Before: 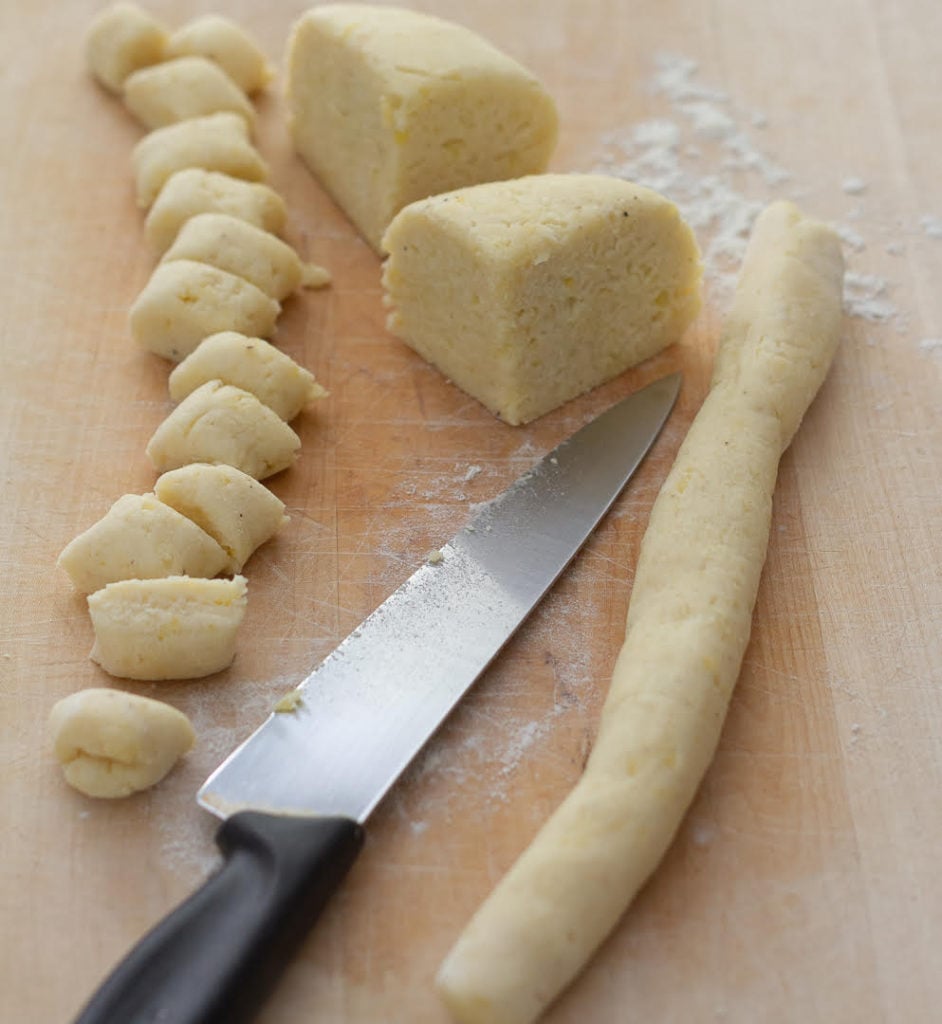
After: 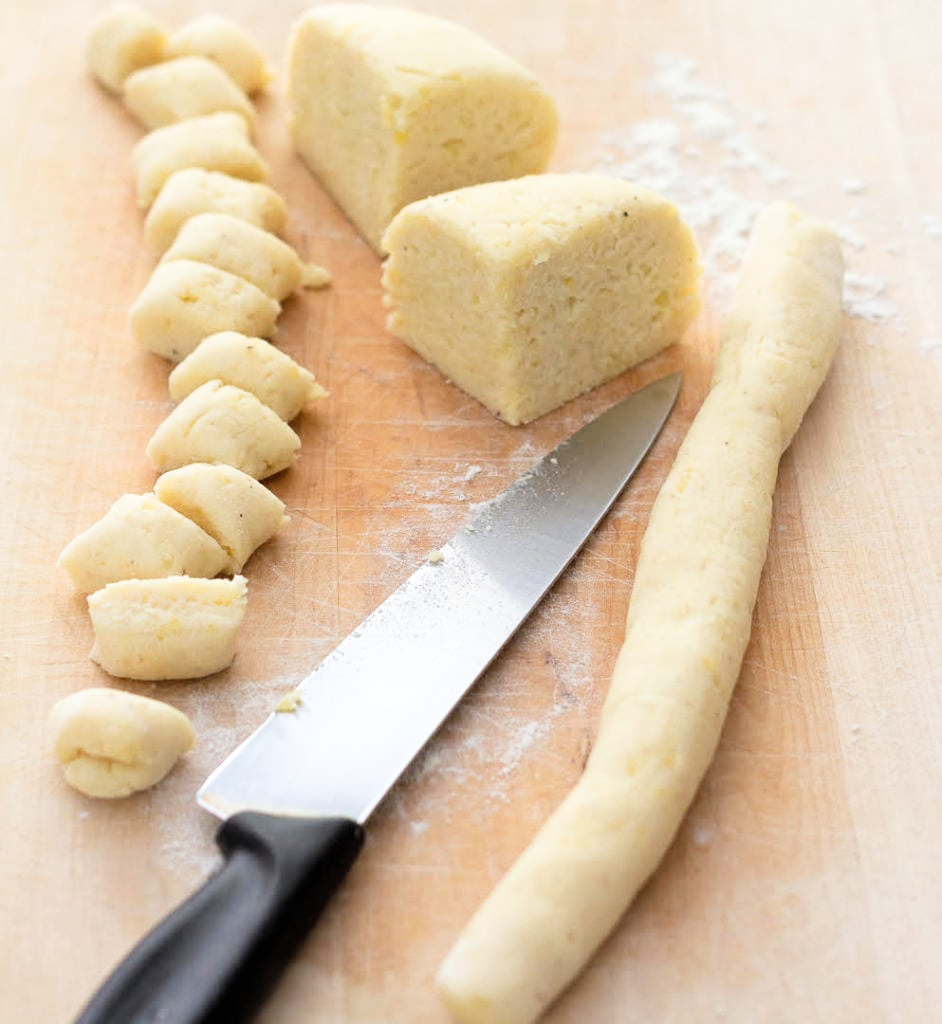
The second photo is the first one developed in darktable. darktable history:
exposure: exposure 0.943 EV, compensate highlight preservation false
filmic rgb: black relative exposure -5 EV, white relative exposure 3.2 EV, hardness 3.42, contrast 1.2, highlights saturation mix -30%
